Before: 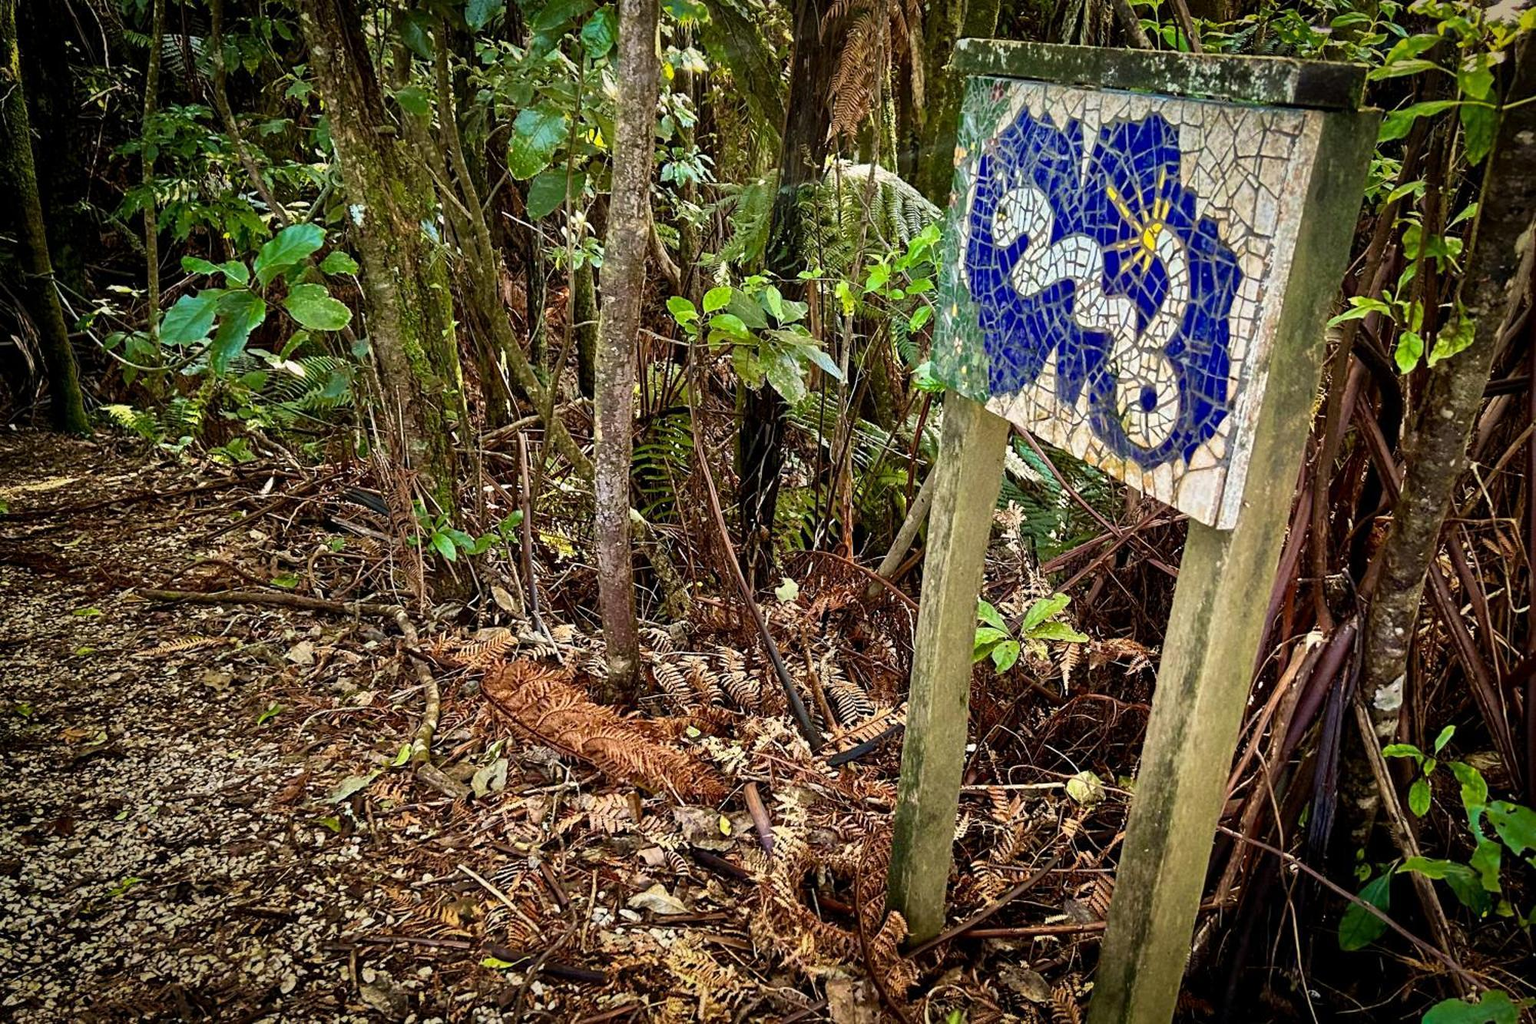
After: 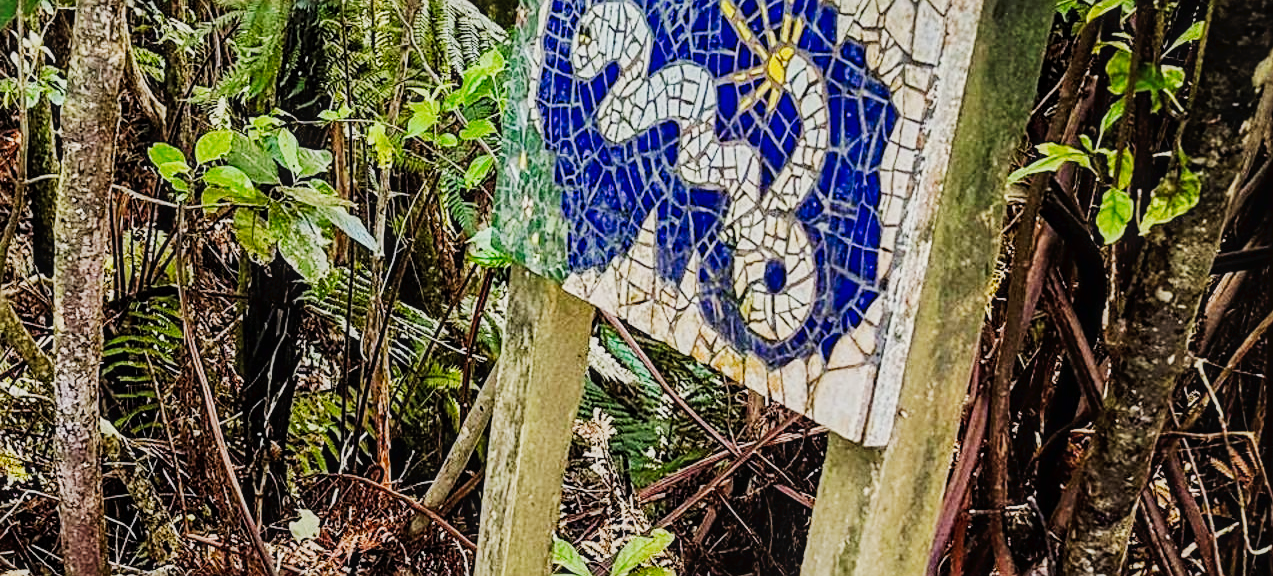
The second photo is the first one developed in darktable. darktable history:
filmic rgb: hardness 4.17
crop: left 36.005%, top 18.293%, right 0.31%, bottom 38.444%
sharpen: on, module defaults
local contrast: on, module defaults
tone curve: curves: ch0 [(0, 0) (0.003, 0.019) (0.011, 0.022) (0.025, 0.029) (0.044, 0.041) (0.069, 0.06) (0.1, 0.09) (0.136, 0.123) (0.177, 0.163) (0.224, 0.206) (0.277, 0.268) (0.335, 0.35) (0.399, 0.436) (0.468, 0.526) (0.543, 0.624) (0.623, 0.713) (0.709, 0.779) (0.801, 0.845) (0.898, 0.912) (1, 1)], preserve colors none
